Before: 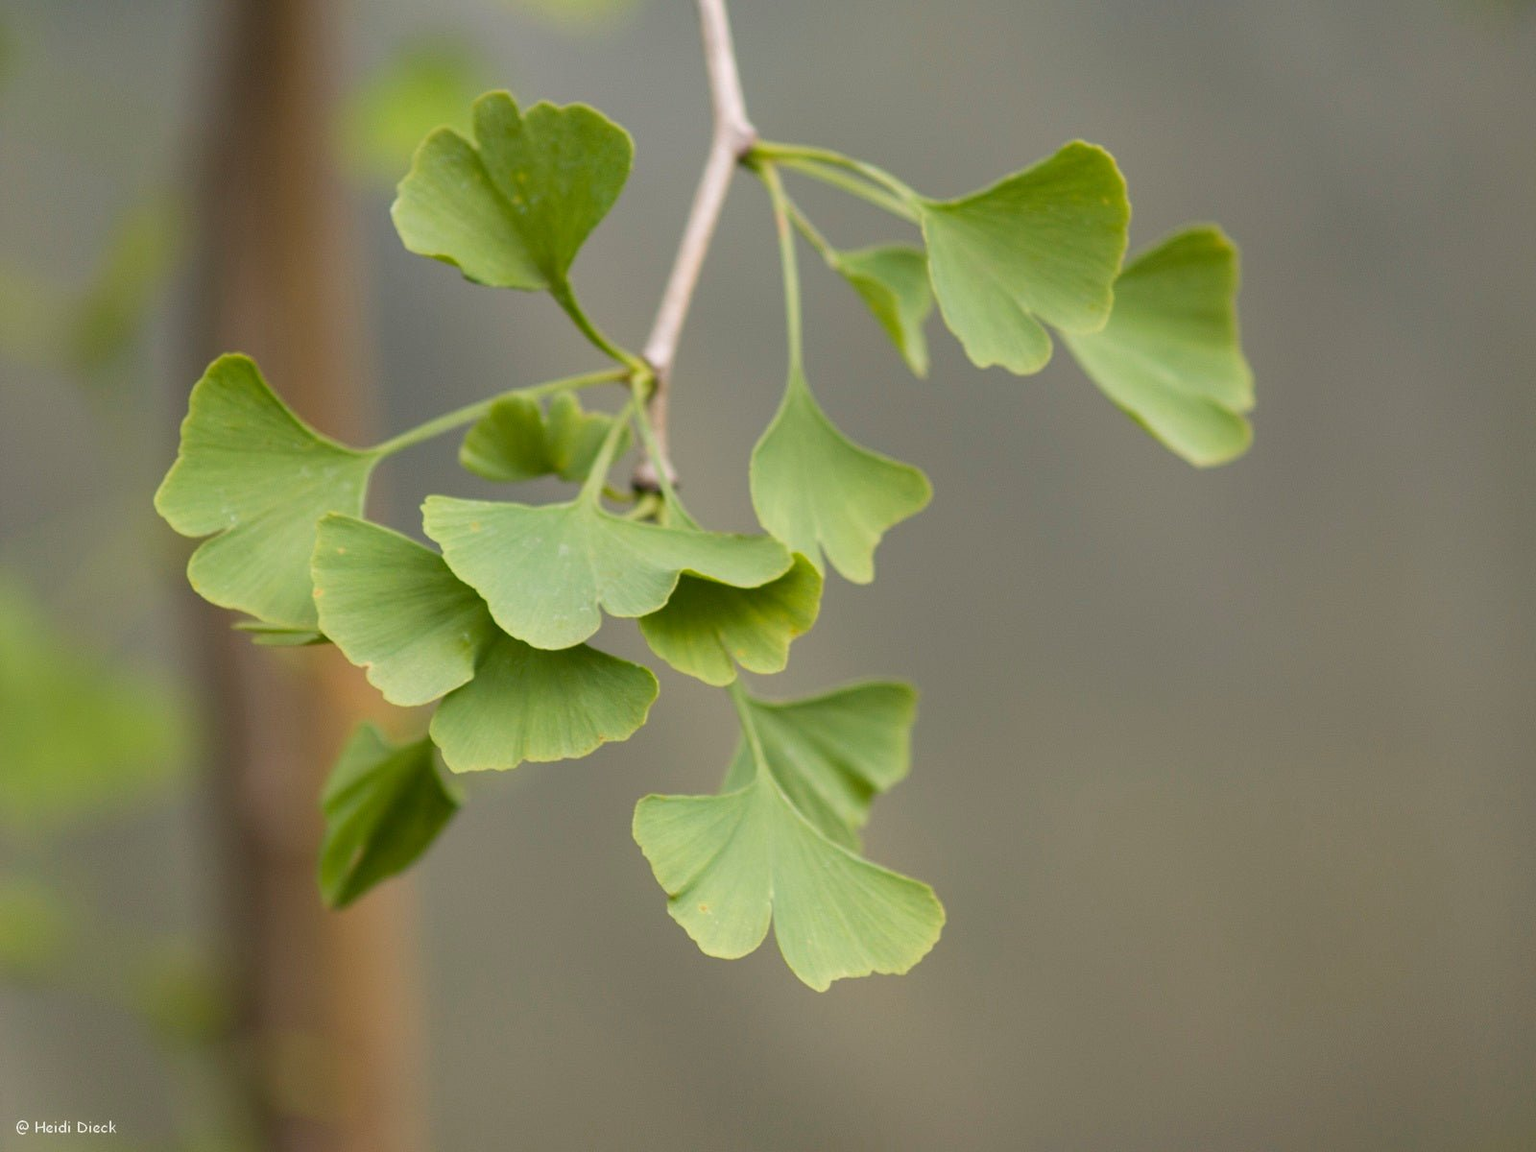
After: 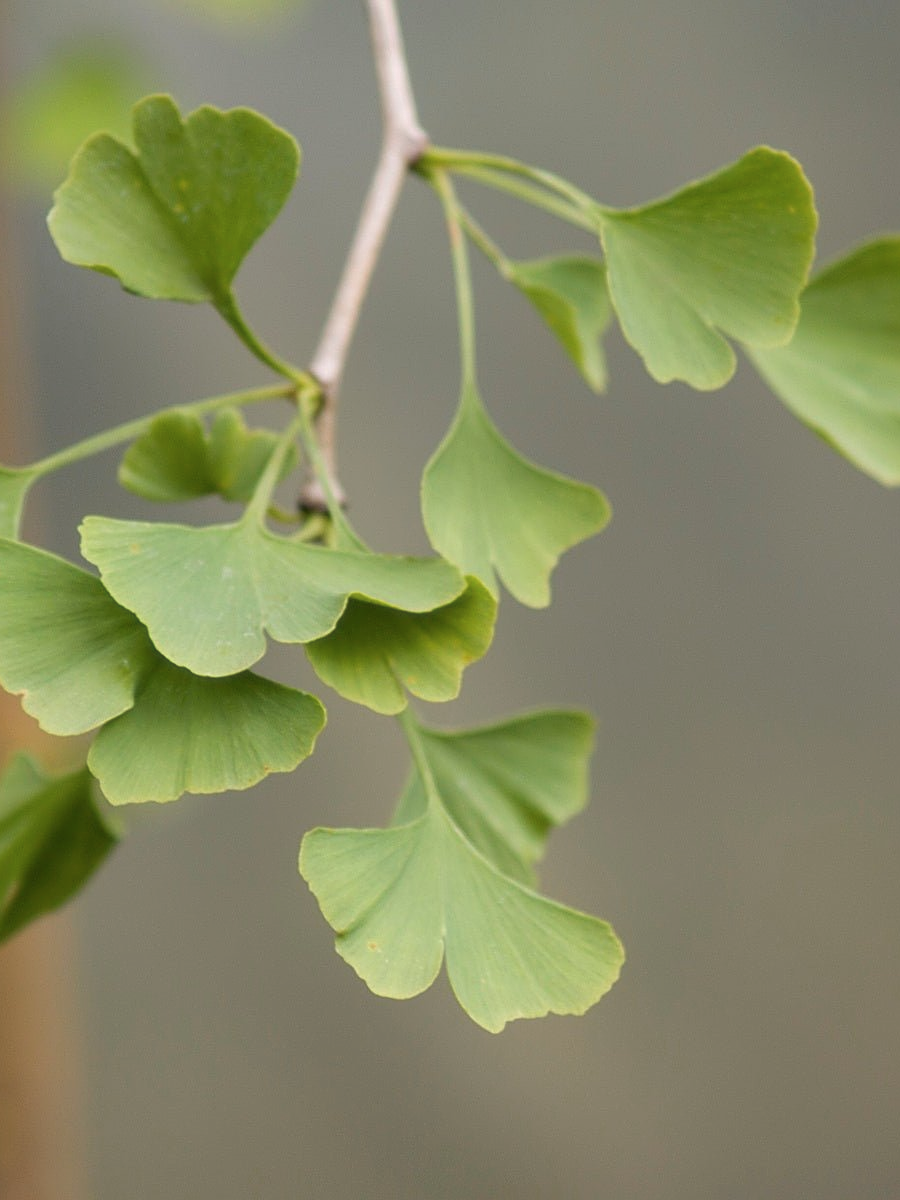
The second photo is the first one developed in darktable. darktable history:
sharpen: on, module defaults
soften: size 10%, saturation 50%, brightness 0.2 EV, mix 10%
crop and rotate: left 22.516%, right 21.234%
